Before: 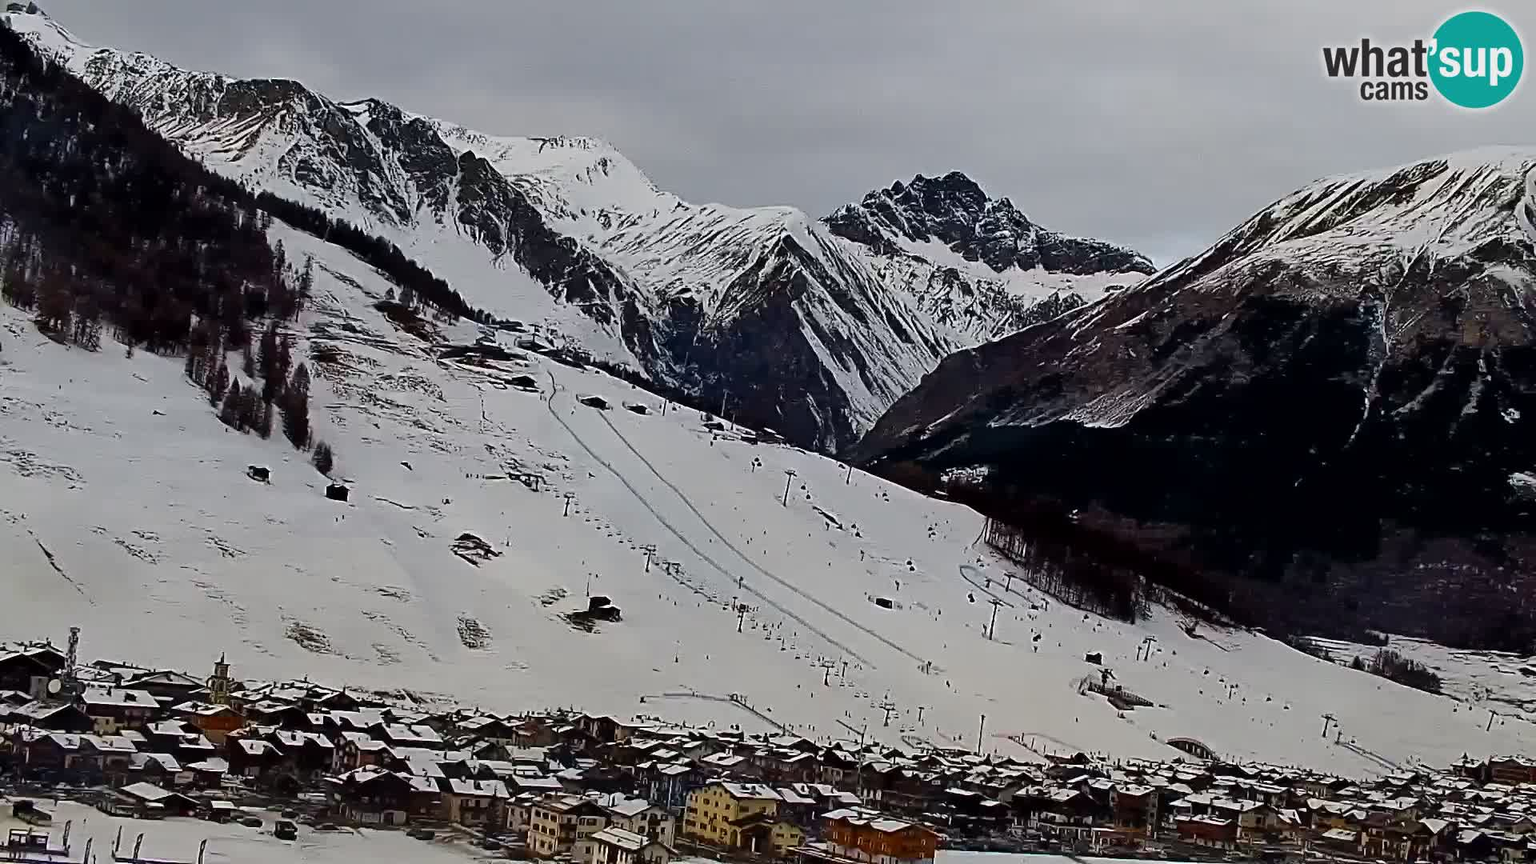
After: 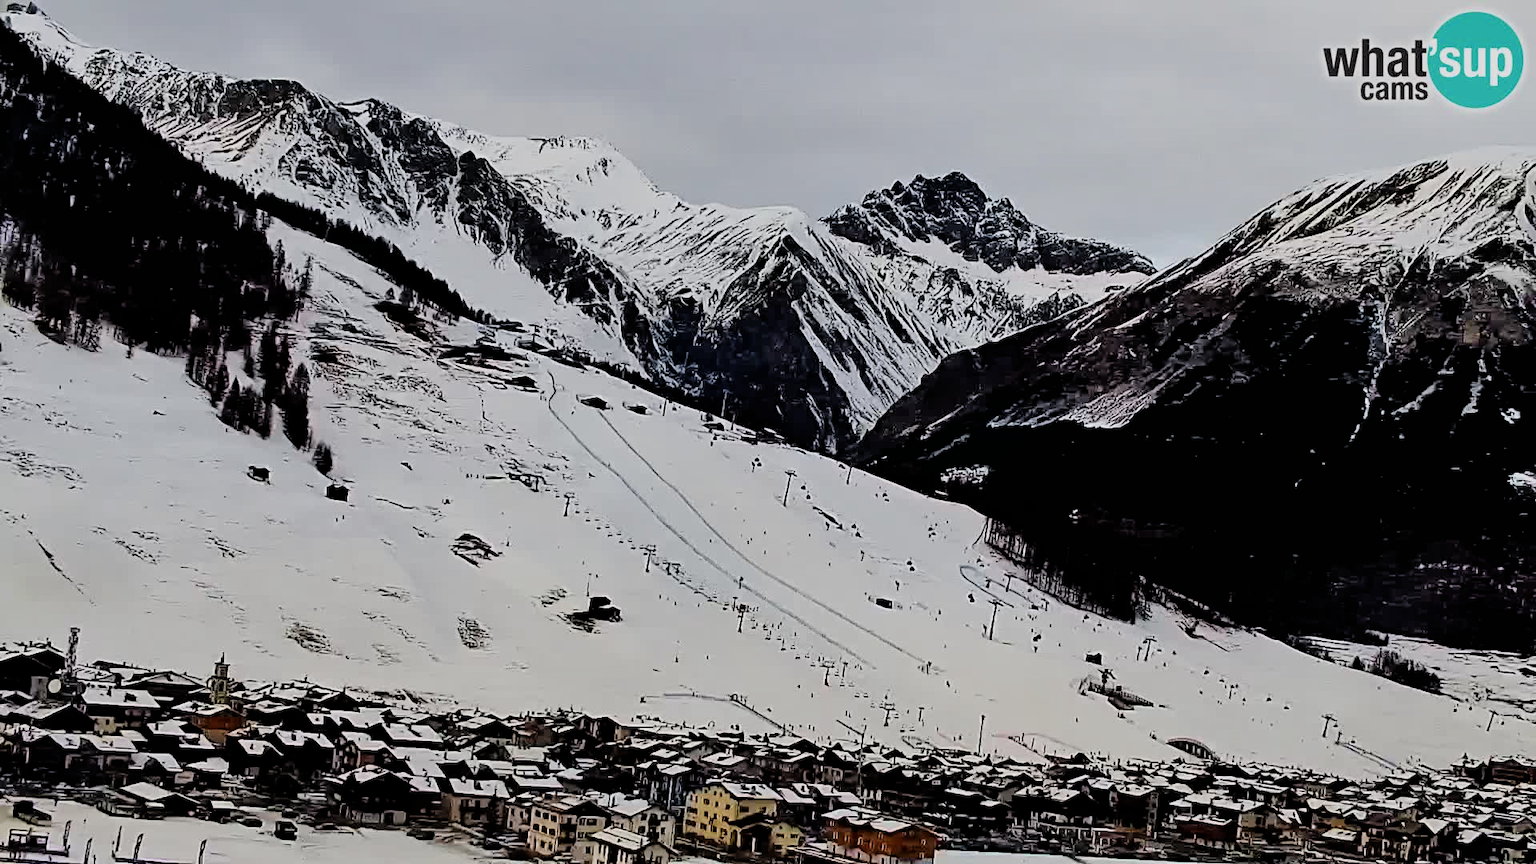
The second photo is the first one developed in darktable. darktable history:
filmic rgb: black relative exposure -4.67 EV, white relative exposure 4.78 EV, hardness 2.36, latitude 36.36%, contrast 1.047, highlights saturation mix 0.978%, shadows ↔ highlights balance 1.3%
shadows and highlights: shadows 37.82, highlights -27.21, highlights color adjustment 55.31%, soften with gaussian
exposure: exposure 0.604 EV, compensate highlight preservation false
